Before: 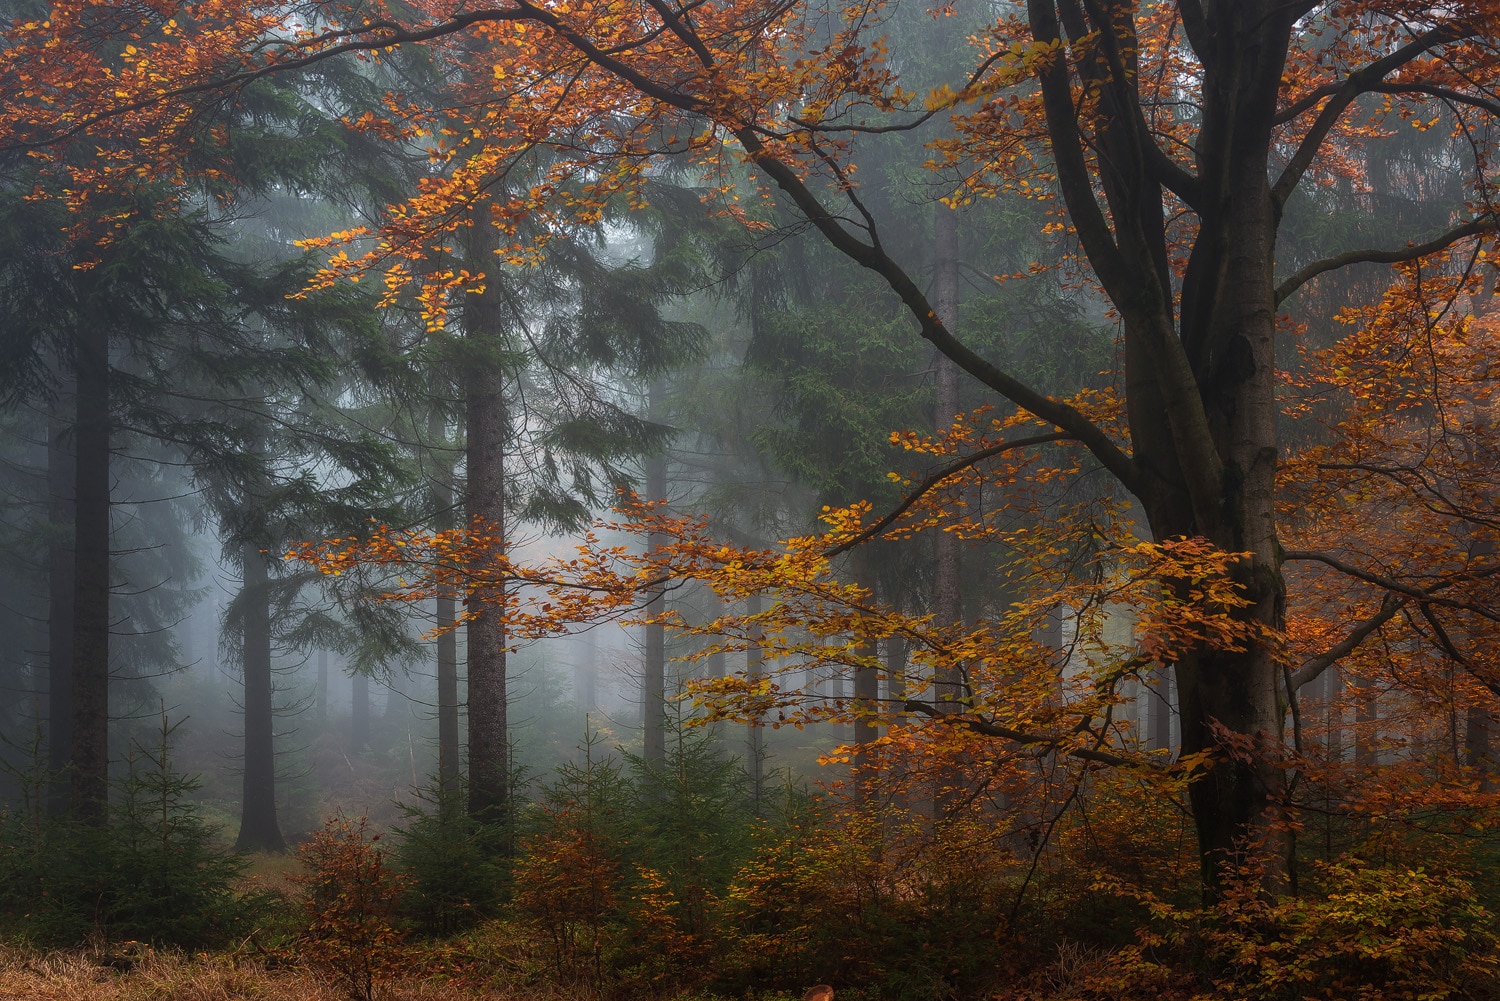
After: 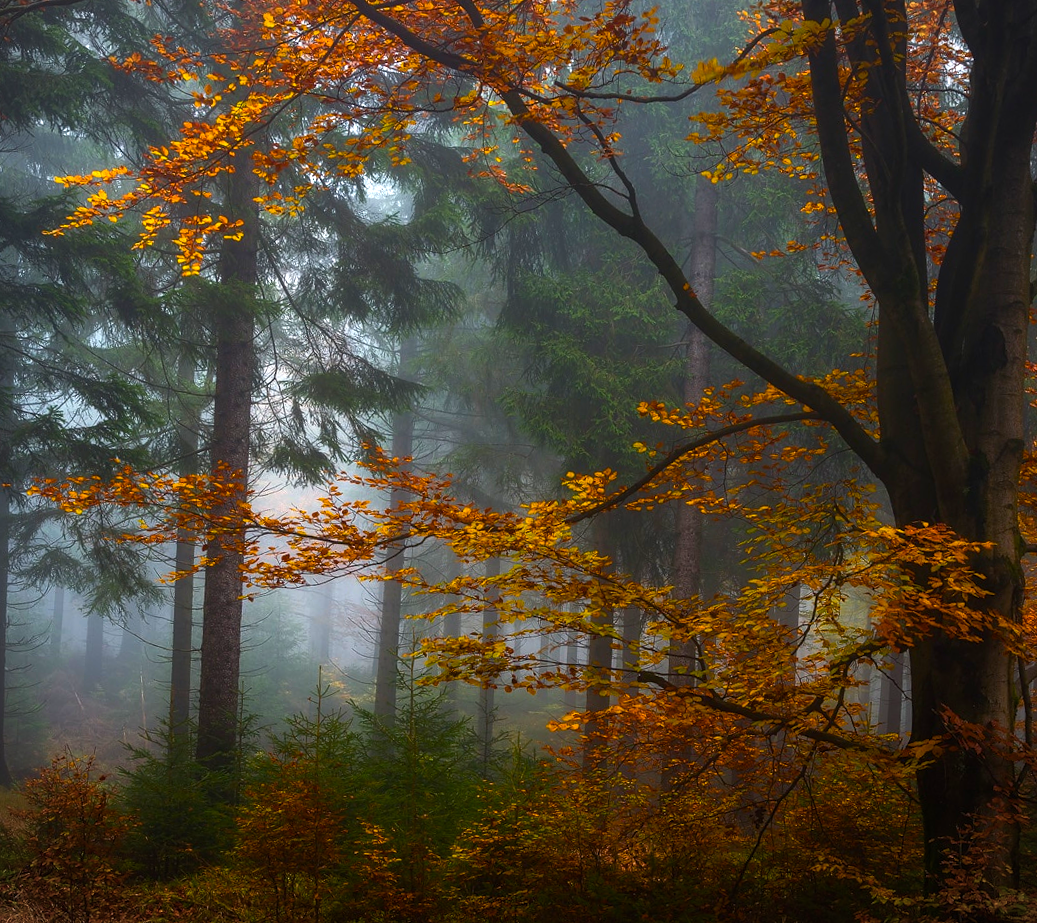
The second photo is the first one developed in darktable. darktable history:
crop and rotate: angle -3.27°, left 14.277%, top 0.028%, right 10.766%, bottom 0.028%
color balance rgb: linear chroma grading › global chroma 9%, perceptual saturation grading › global saturation 36%, perceptual saturation grading › shadows 35%, perceptual brilliance grading › global brilliance 15%, perceptual brilliance grading › shadows -35%, global vibrance 15%
exposure: exposure 0.161 EV, compensate highlight preservation false
vignetting: fall-off start 100%, fall-off radius 64.94%, automatic ratio true, unbound false
white balance: emerald 1
